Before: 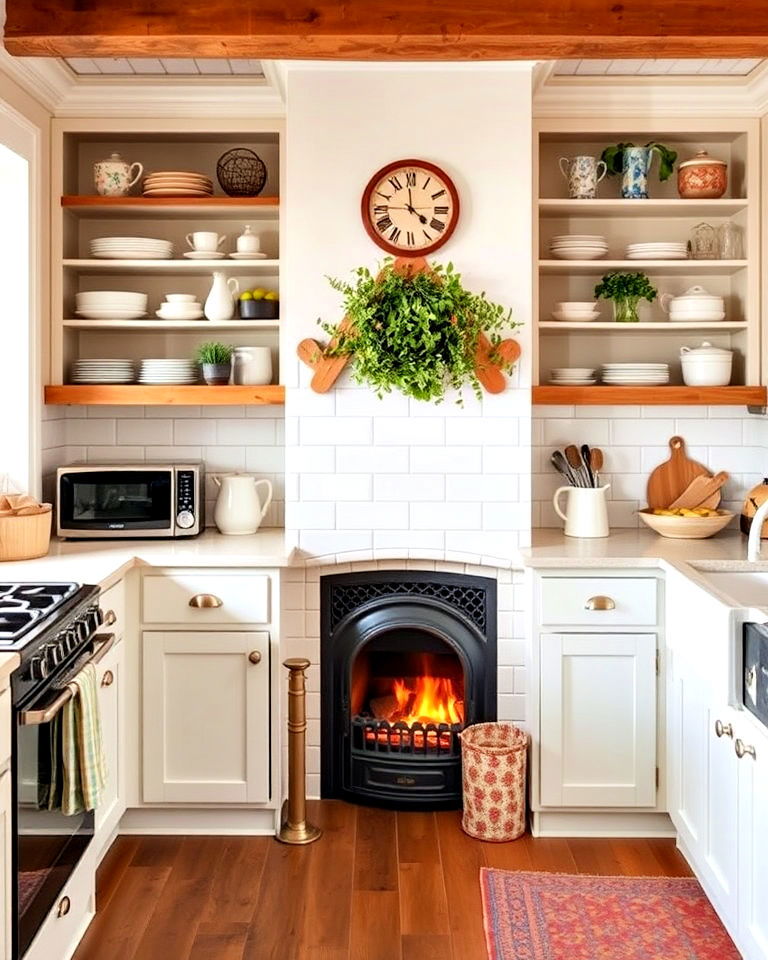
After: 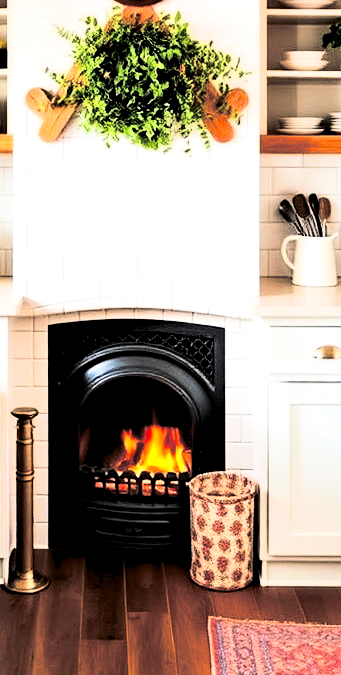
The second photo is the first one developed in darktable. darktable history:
split-toning: shadows › hue 36°, shadows › saturation 0.05, highlights › hue 10.8°, highlights › saturation 0.15, compress 40%
crop: left 35.432%, top 26.233%, right 20.145%, bottom 3.432%
rgb levels: levels [[0.034, 0.472, 0.904], [0, 0.5, 1], [0, 0.5, 1]]
contrast brightness saturation: contrast 0.4, brightness 0.05, saturation 0.25
